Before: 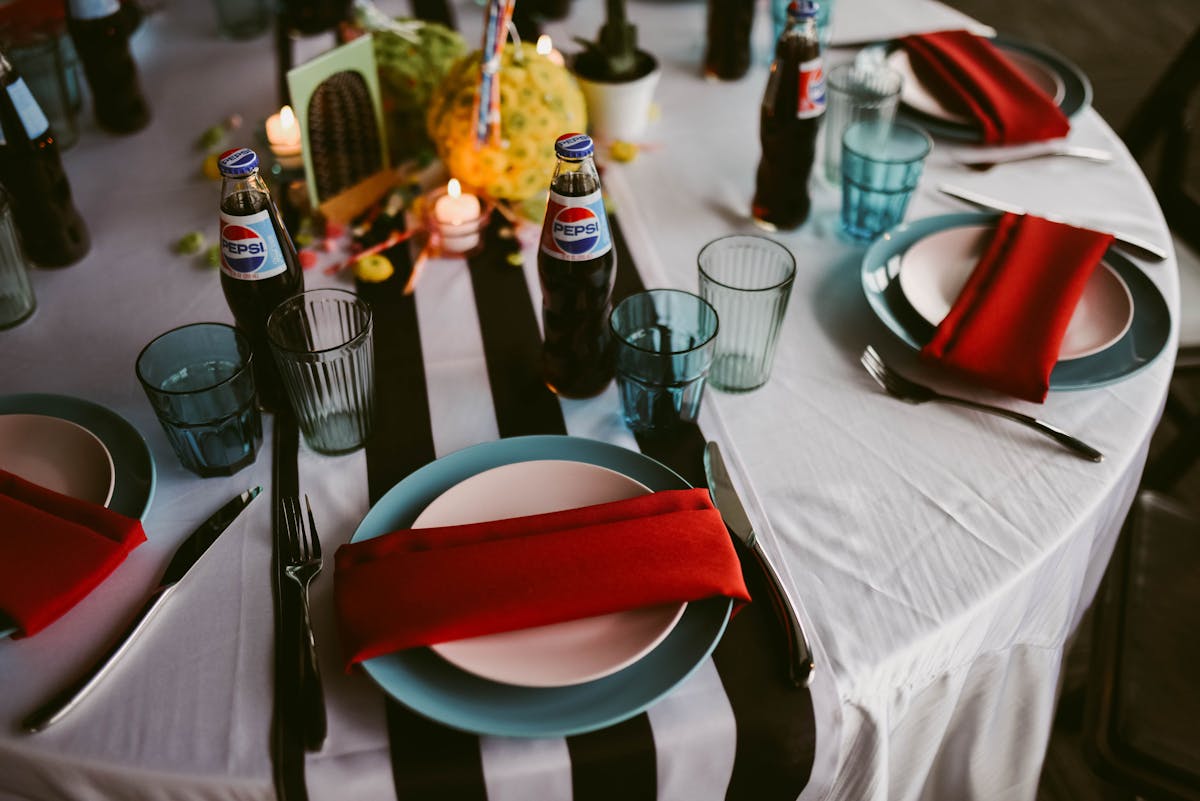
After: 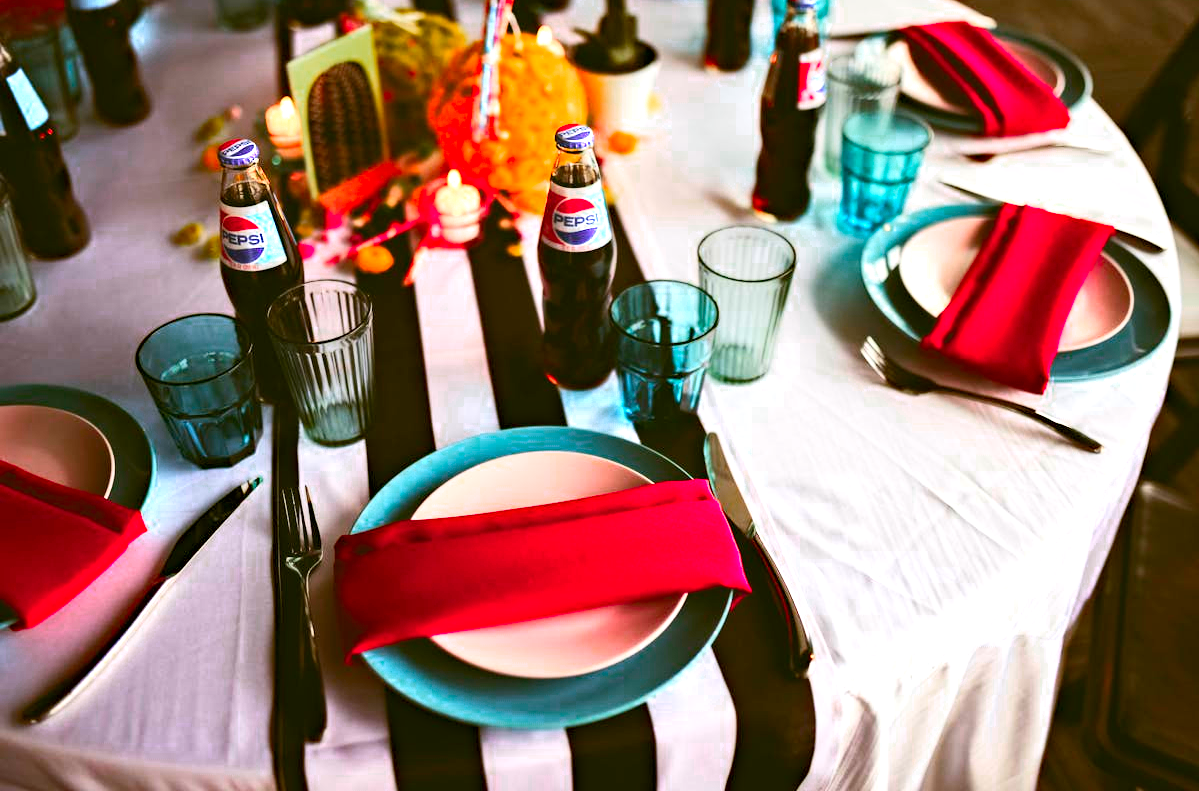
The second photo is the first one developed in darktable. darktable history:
exposure: black level correction 0, exposure 0.695 EV, compensate exposure bias true, compensate highlight preservation false
color zones: curves: ch0 [(0.473, 0.374) (0.742, 0.784)]; ch1 [(0.354, 0.737) (0.742, 0.705)]; ch2 [(0.318, 0.421) (0.758, 0.532)]
contrast brightness saturation: contrast 0.201, brightness 0.159, saturation 0.223
crop: top 1.179%, right 0.014%
haze removal: compatibility mode true, adaptive false
